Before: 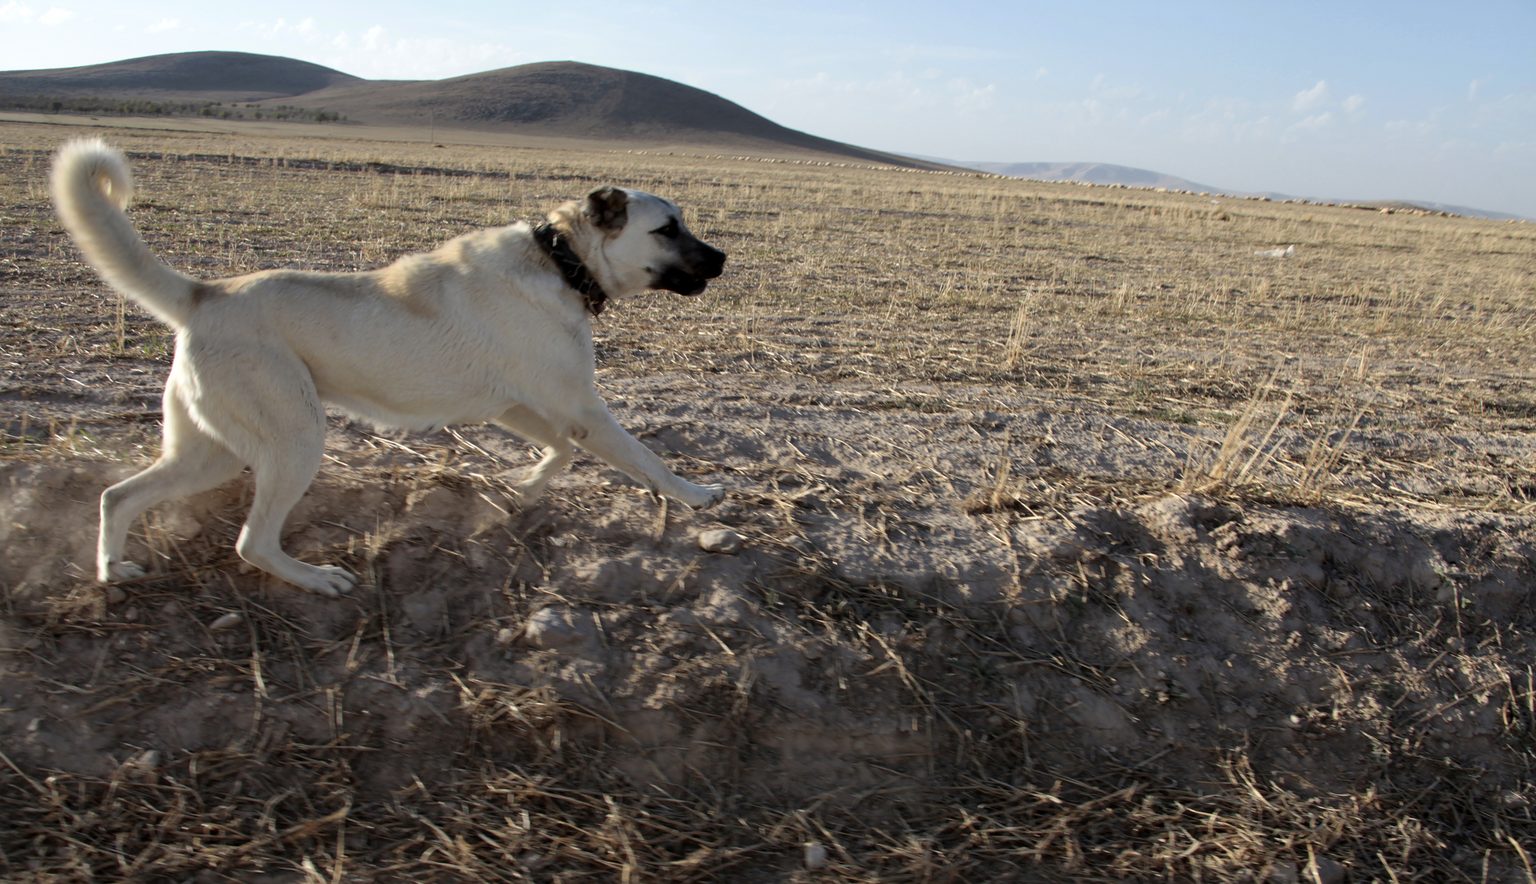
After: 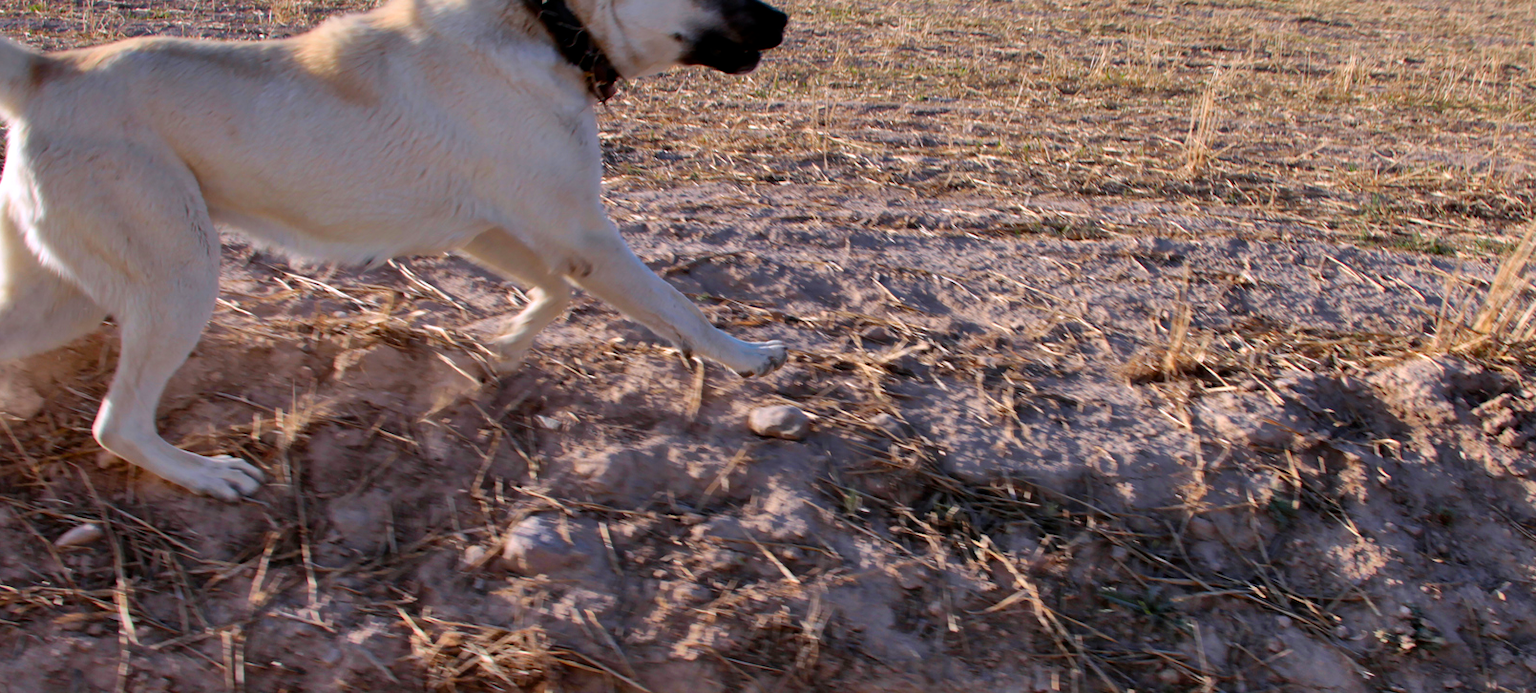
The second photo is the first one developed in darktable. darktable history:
crop: left 11.123%, top 27.61%, right 18.3%, bottom 17.034%
white balance: red 1.004, blue 1.096
shadows and highlights: shadows 53, soften with gaussian
velvia: strength 32%, mid-tones bias 0.2
